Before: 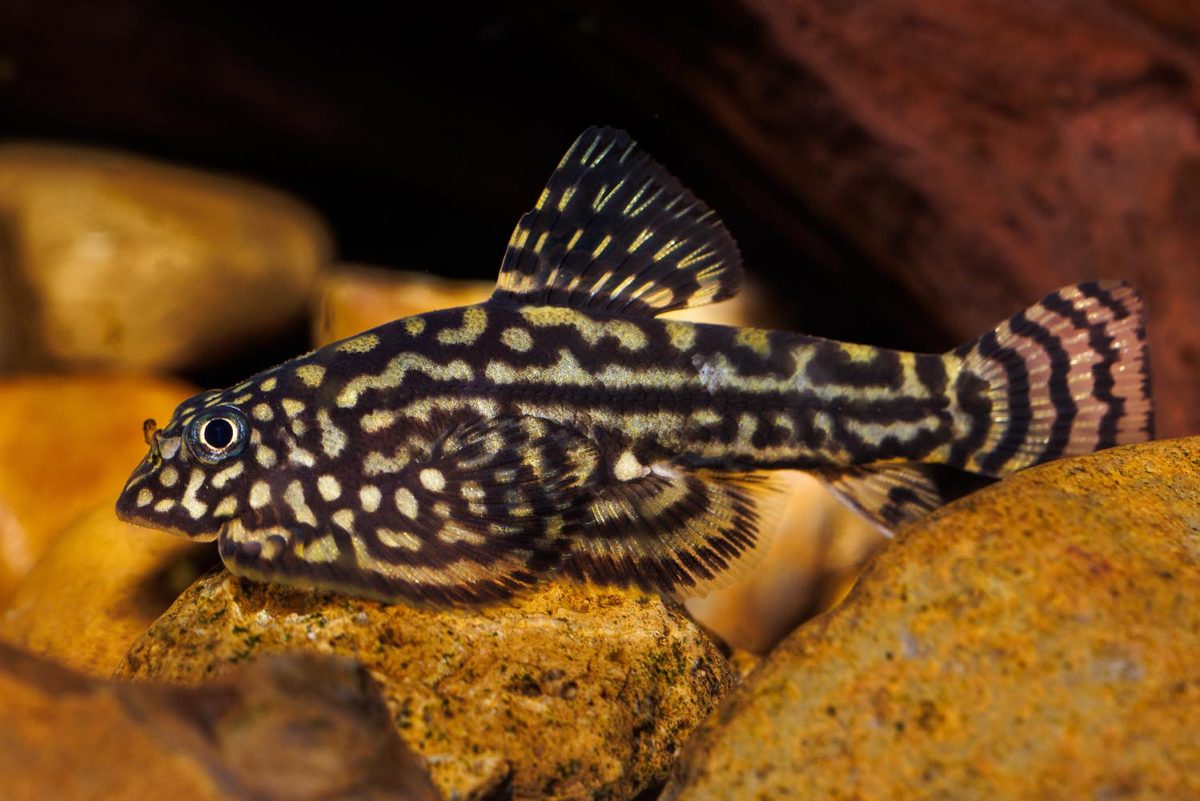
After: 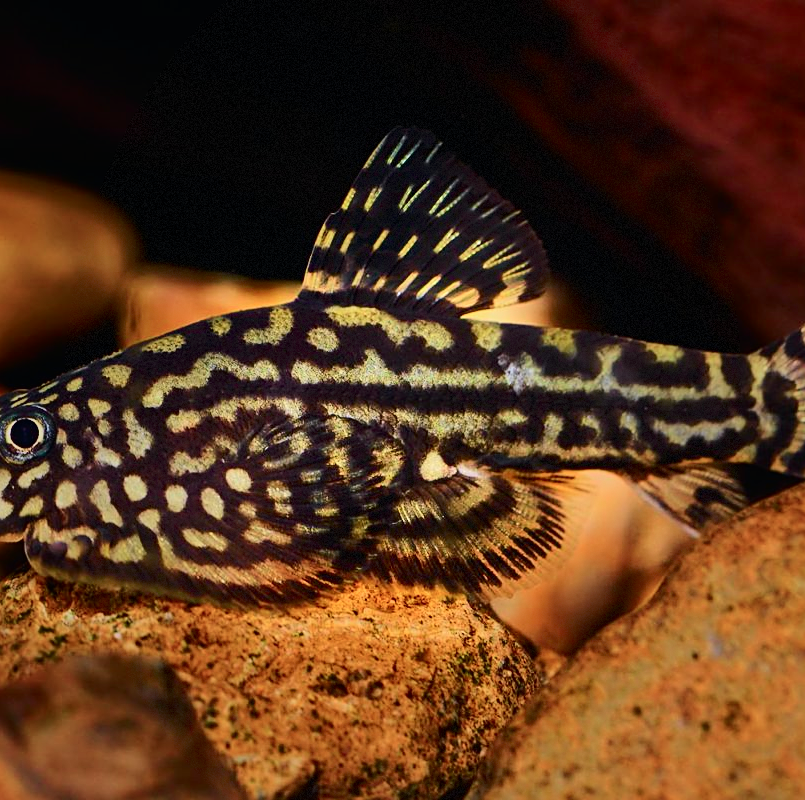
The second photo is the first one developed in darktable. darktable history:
vignetting: fall-off start 15.96%, fall-off radius 100.52%, brightness -0.316, saturation -0.057, width/height ratio 0.724, dithering 8-bit output
tone curve: curves: ch0 [(0, 0.012) (0.052, 0.04) (0.107, 0.086) (0.276, 0.265) (0.461, 0.531) (0.718, 0.79) (0.921, 0.909) (0.999, 0.951)]; ch1 [(0, 0) (0.339, 0.298) (0.402, 0.363) (0.444, 0.415) (0.485, 0.469) (0.494, 0.493) (0.504, 0.501) (0.525, 0.534) (0.555, 0.587) (0.594, 0.647) (1, 1)]; ch2 [(0, 0) (0.48, 0.48) (0.504, 0.5) (0.535, 0.557) (0.581, 0.623) (0.649, 0.683) (0.824, 0.815) (1, 1)], color space Lab, independent channels
crop and rotate: left 16.194%, right 16.672%
sharpen: on, module defaults
